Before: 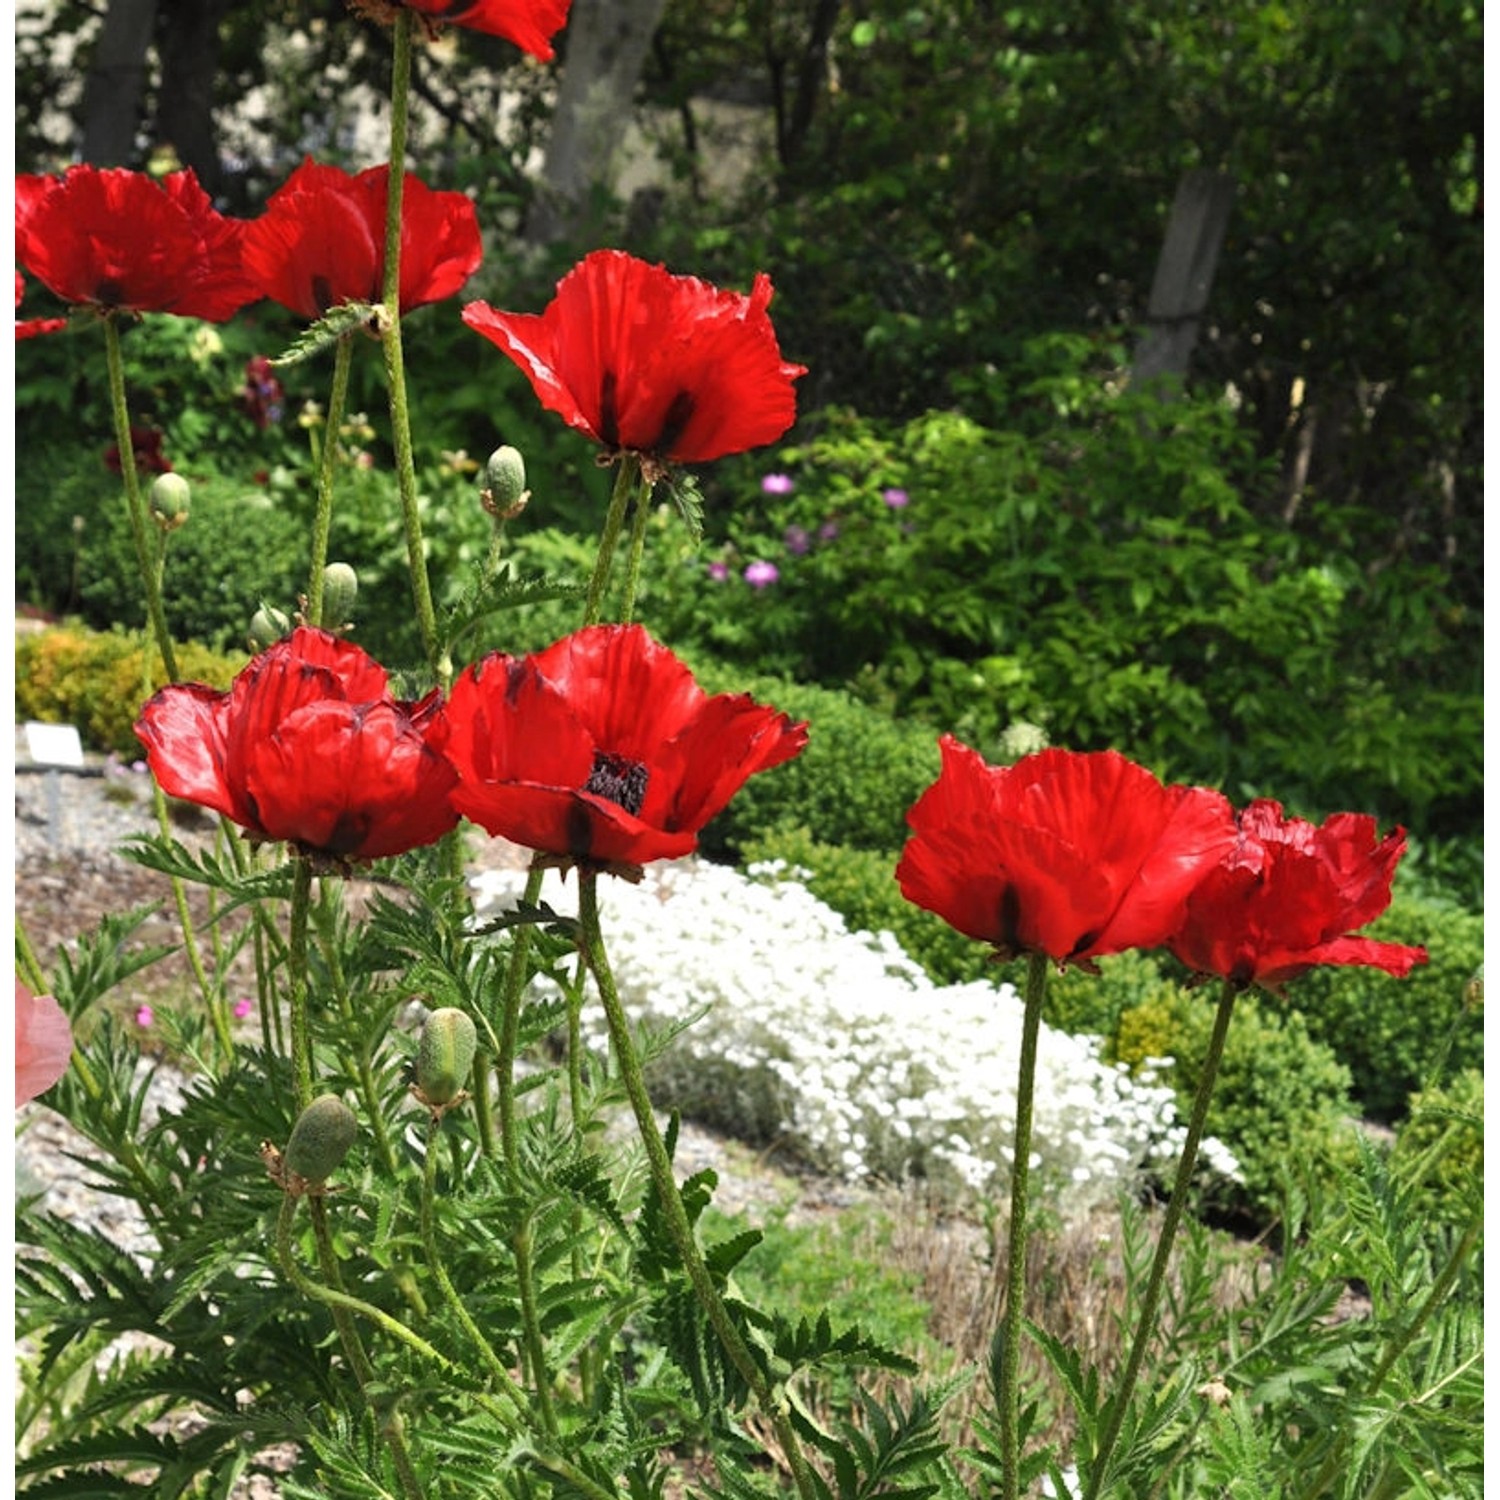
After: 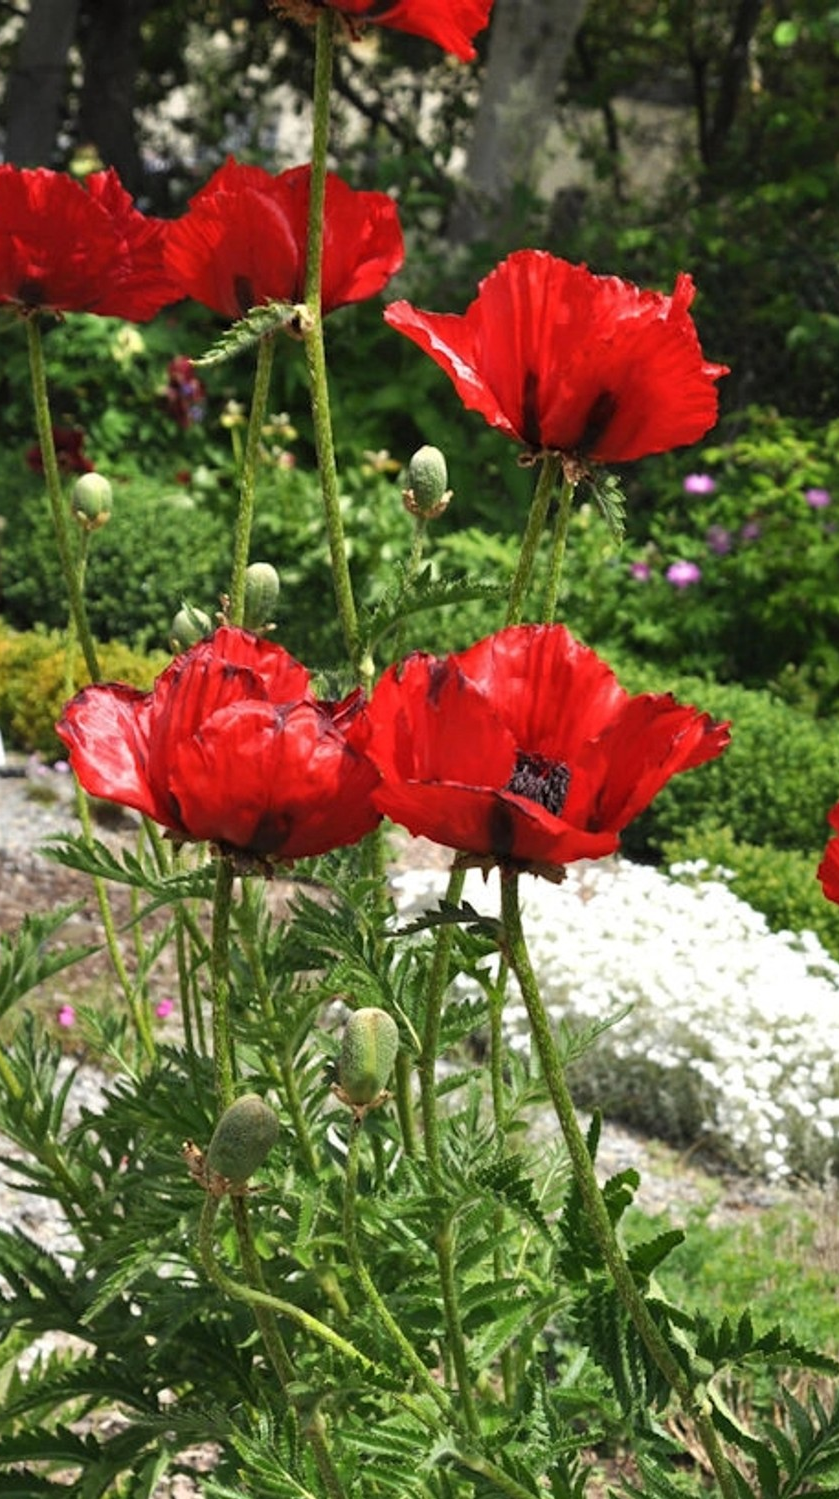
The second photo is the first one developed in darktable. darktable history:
crop: left 5.223%, right 38.798%
